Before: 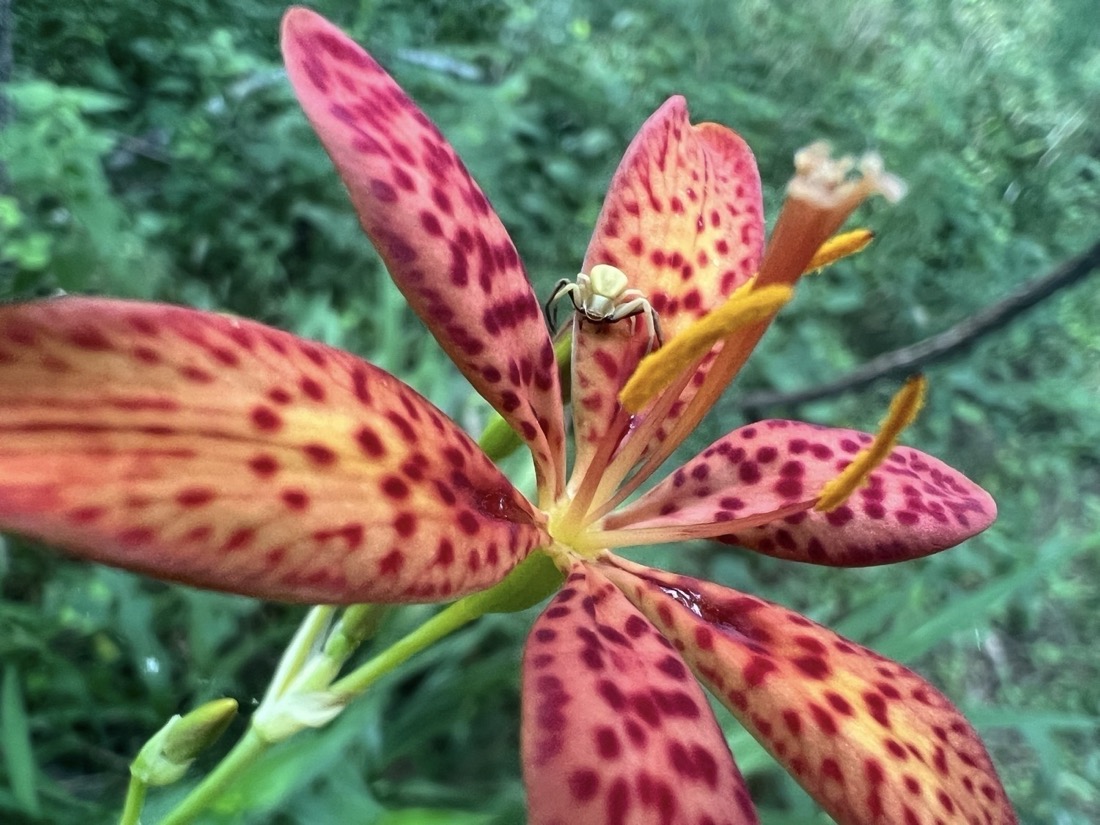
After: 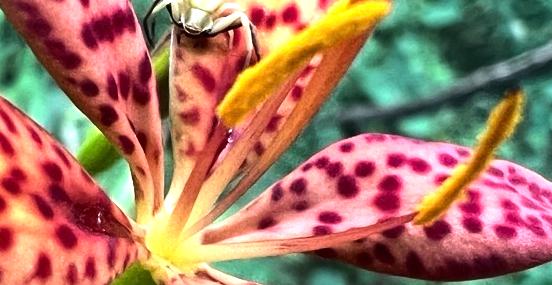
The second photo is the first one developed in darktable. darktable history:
tone equalizer: -8 EV -1.08 EV, -7 EV -1.01 EV, -6 EV -0.867 EV, -5 EV -0.578 EV, -3 EV 0.578 EV, -2 EV 0.867 EV, -1 EV 1.01 EV, +0 EV 1.08 EV, edges refinement/feathering 500, mask exposure compensation -1.57 EV, preserve details no
crop: left 36.607%, top 34.735%, right 13.146%, bottom 30.611%
